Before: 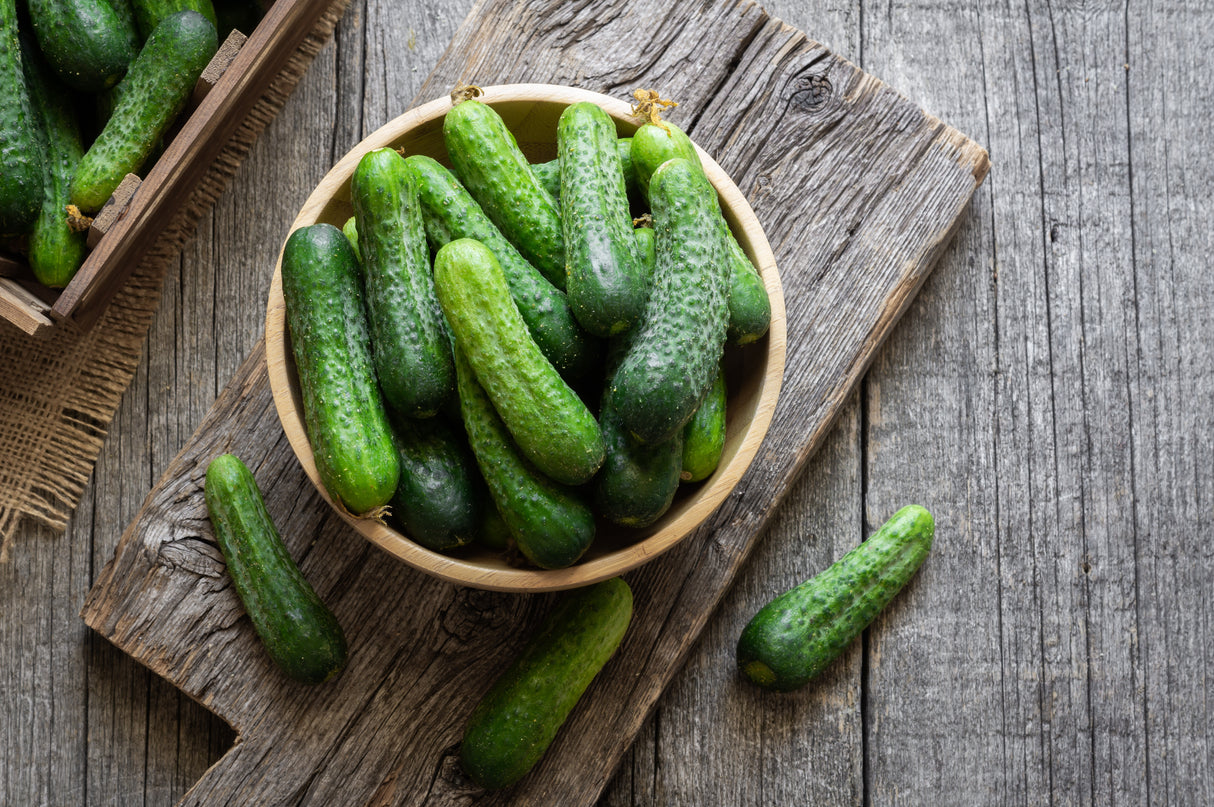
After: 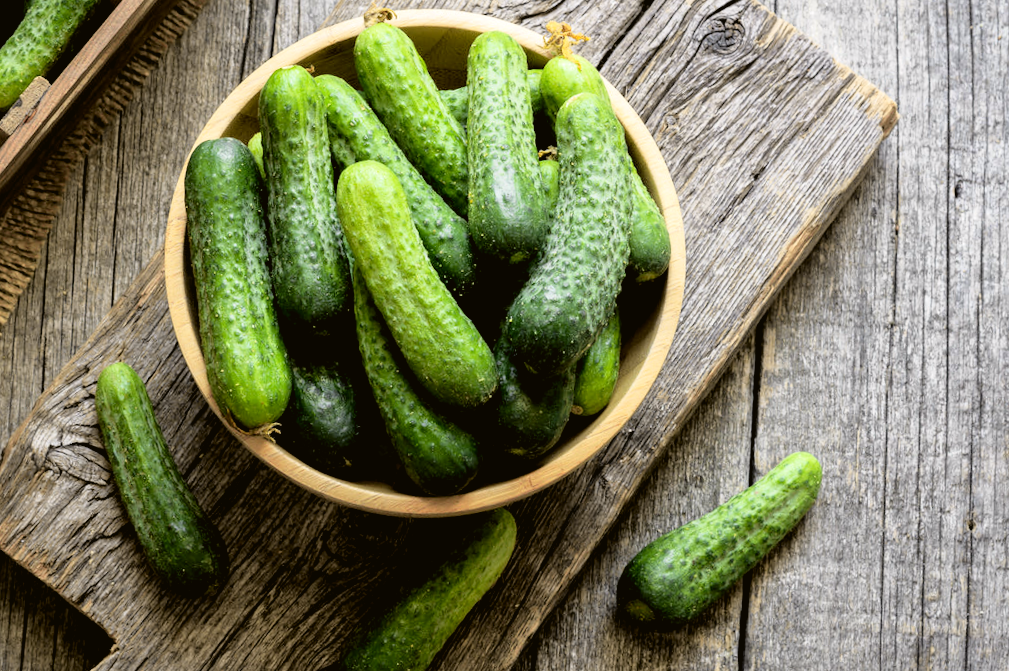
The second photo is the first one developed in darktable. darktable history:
crop and rotate: angle -3.27°, left 5.211%, top 5.211%, right 4.607%, bottom 4.607%
tone curve: curves: ch0 [(0, 0.021) (0.049, 0.044) (0.152, 0.14) (0.328, 0.377) (0.473, 0.543) (0.641, 0.705) (0.85, 0.894) (1, 0.969)]; ch1 [(0, 0) (0.302, 0.331) (0.433, 0.432) (0.472, 0.47) (0.502, 0.503) (0.527, 0.521) (0.564, 0.58) (0.614, 0.626) (0.677, 0.701) (0.859, 0.885) (1, 1)]; ch2 [(0, 0) (0.33, 0.301) (0.447, 0.44) (0.487, 0.496) (0.502, 0.516) (0.535, 0.563) (0.565, 0.593) (0.608, 0.638) (1, 1)], color space Lab, independent channels, preserve colors none
rgb levels: levels [[0.01, 0.419, 0.839], [0, 0.5, 1], [0, 0.5, 1]]
